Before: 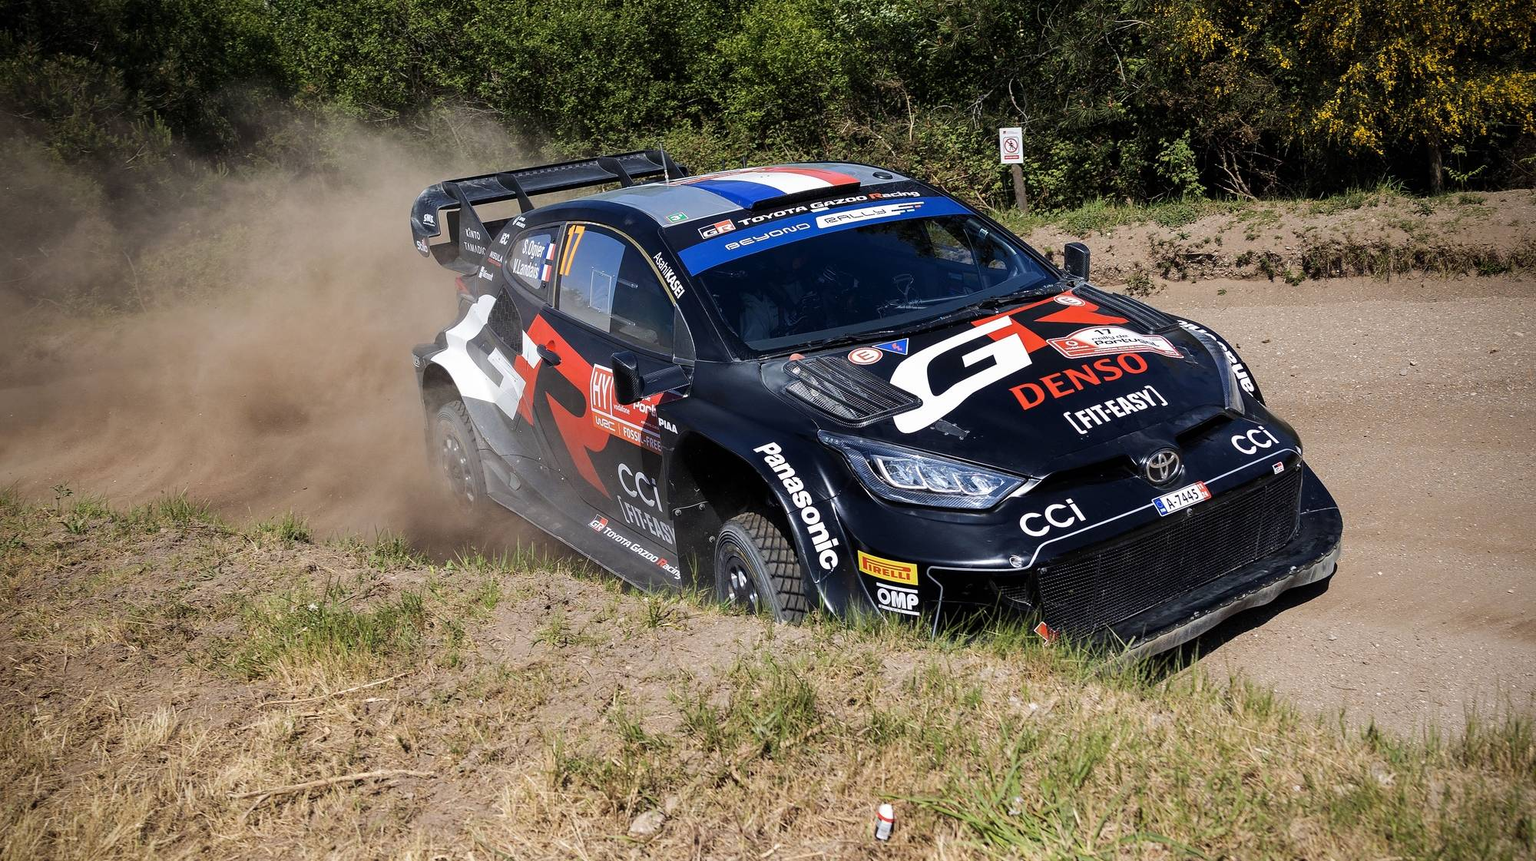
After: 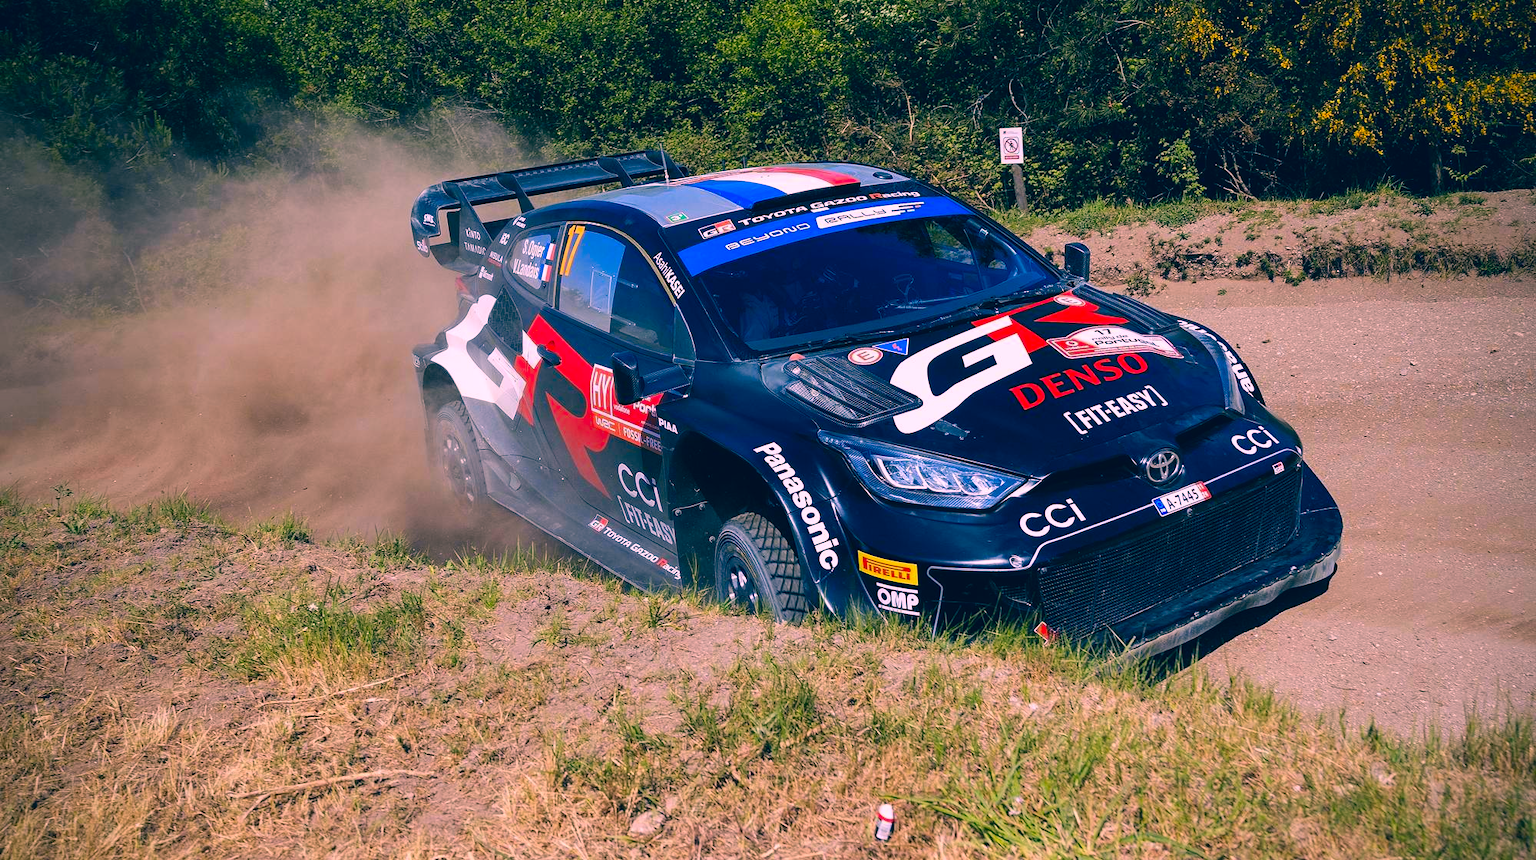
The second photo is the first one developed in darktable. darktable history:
color correction: highlights a* 16.31, highlights b* 0.185, shadows a* -15.16, shadows b* -14.21, saturation 1.55
